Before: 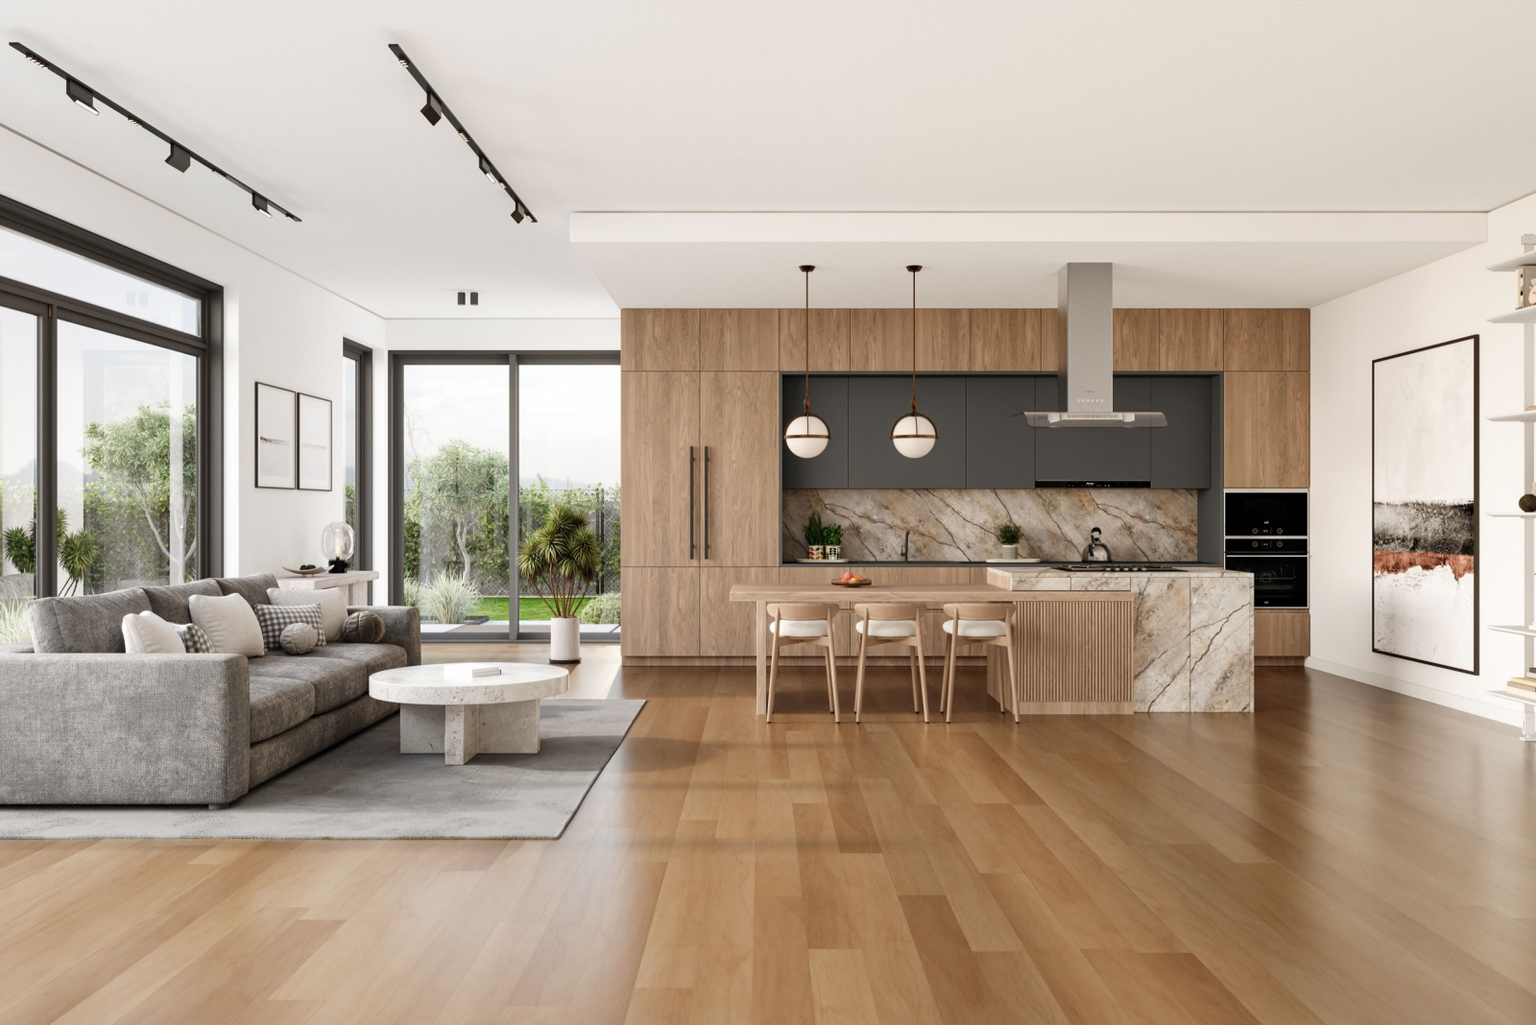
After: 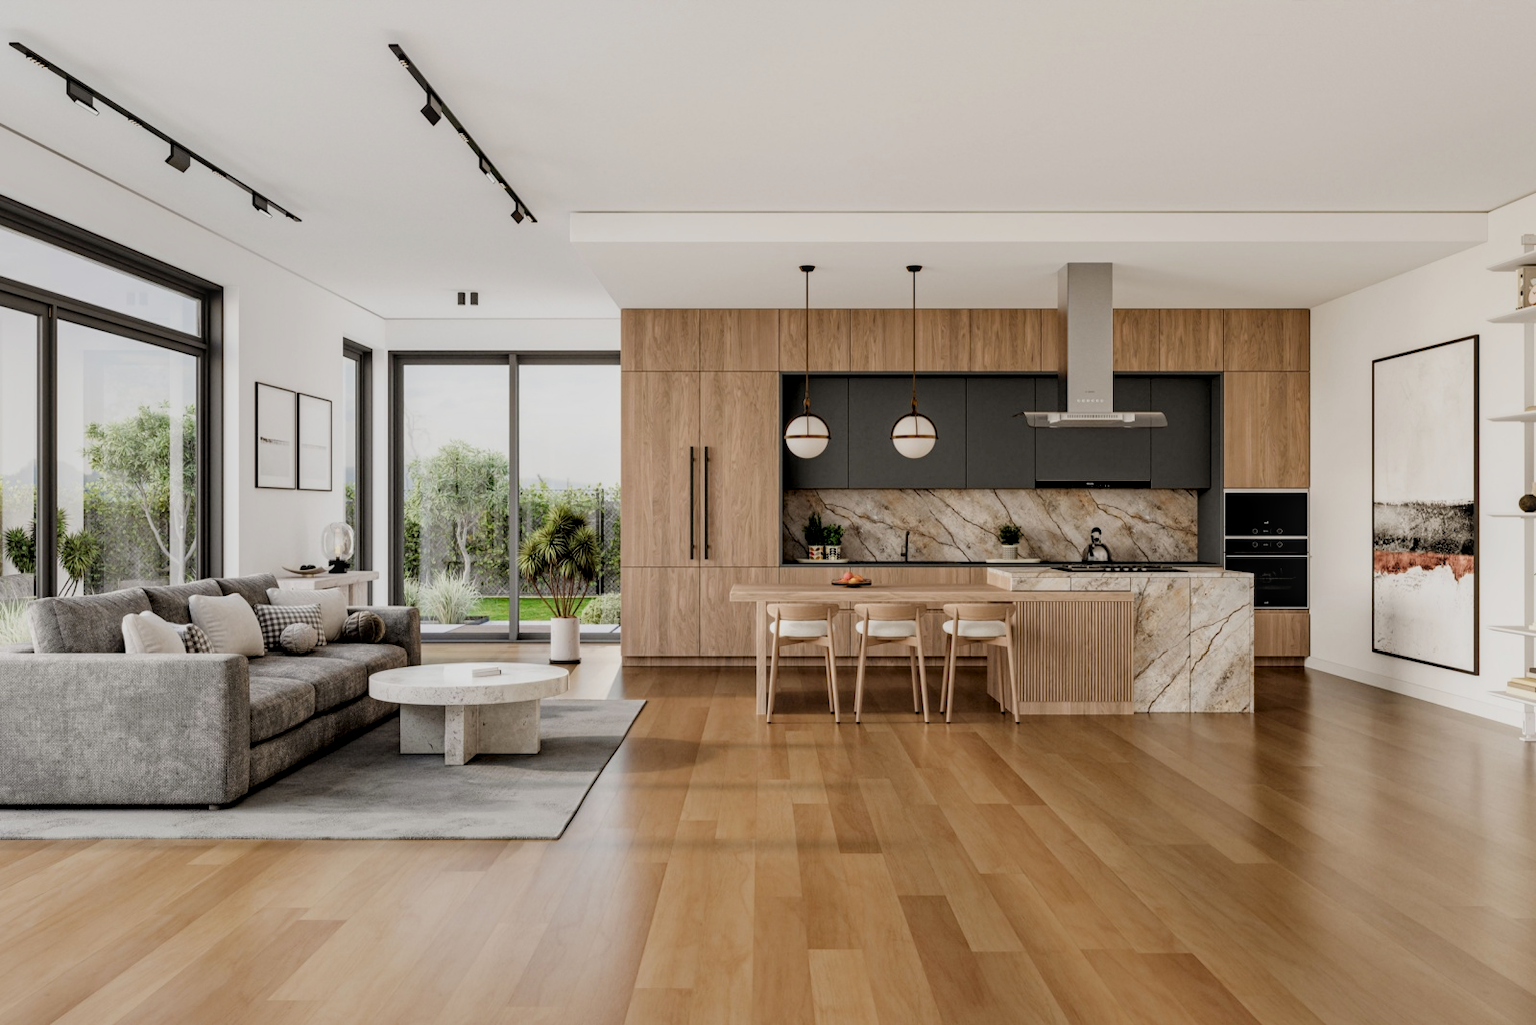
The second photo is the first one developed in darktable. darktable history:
filmic rgb: black relative exposure -7.73 EV, white relative exposure 4.39 EV, hardness 3.75, latitude 38.99%, contrast 0.981, highlights saturation mix 9.72%, shadows ↔ highlights balance 4.26%
haze removal: compatibility mode true, adaptive false
local contrast: on, module defaults
